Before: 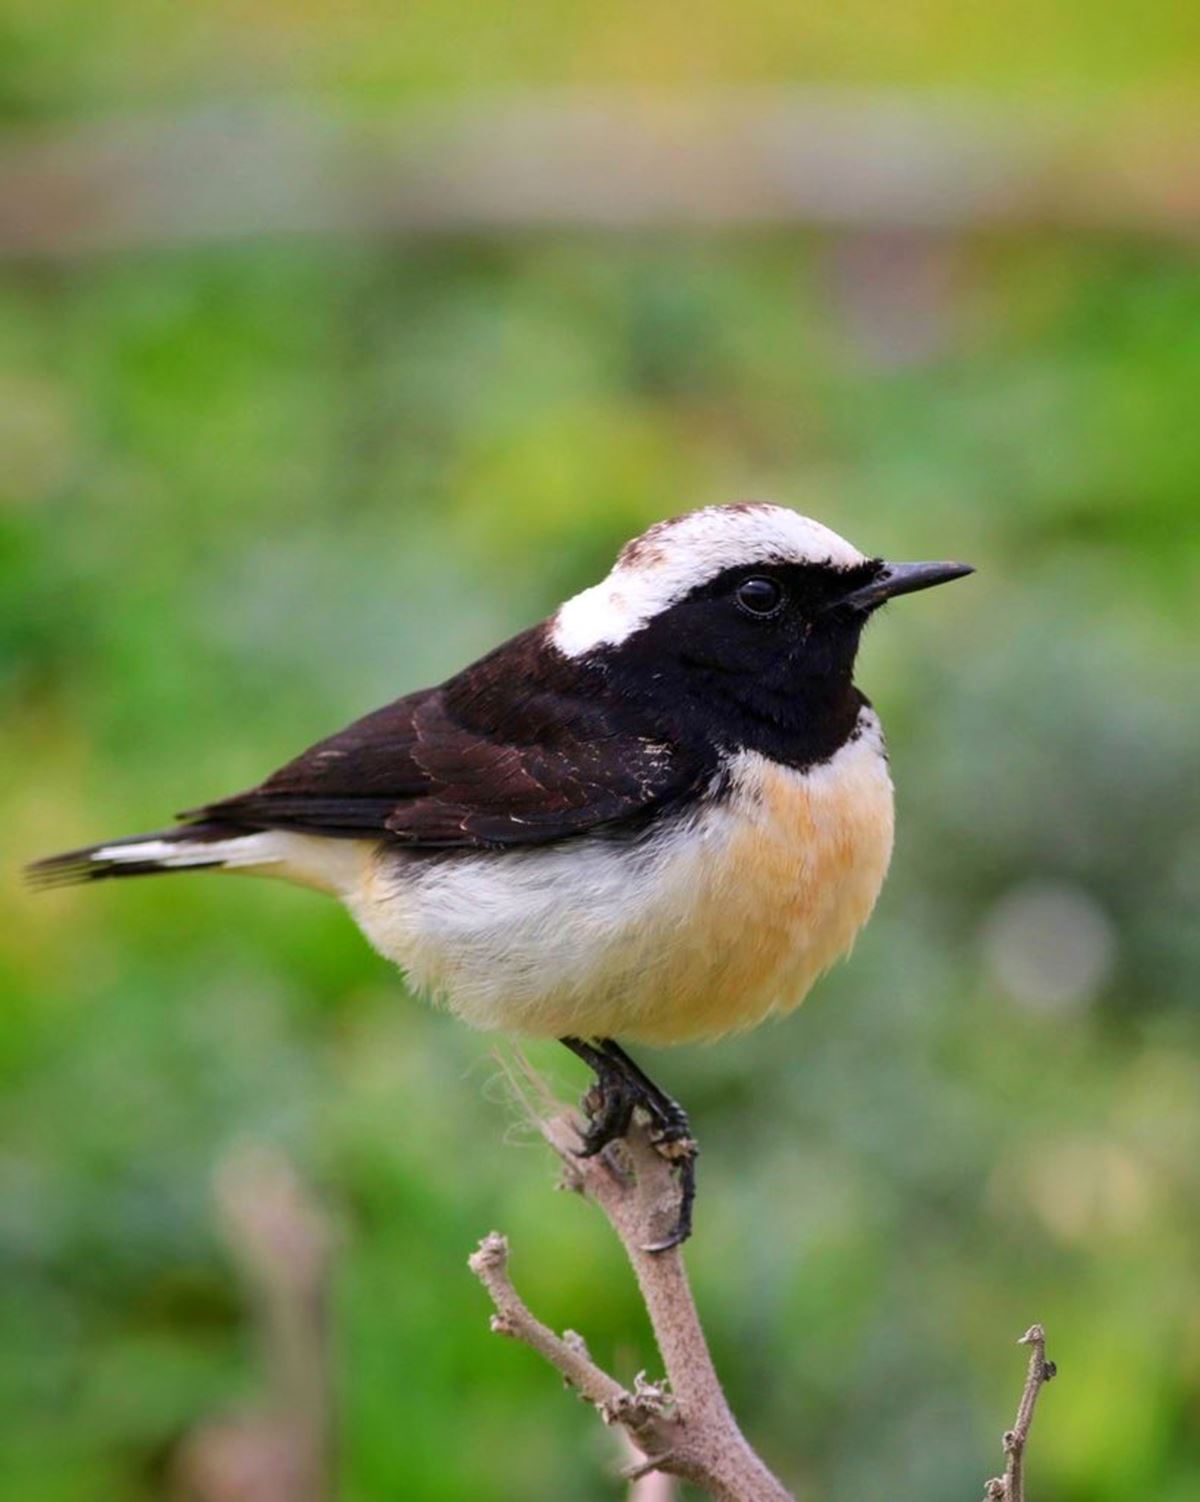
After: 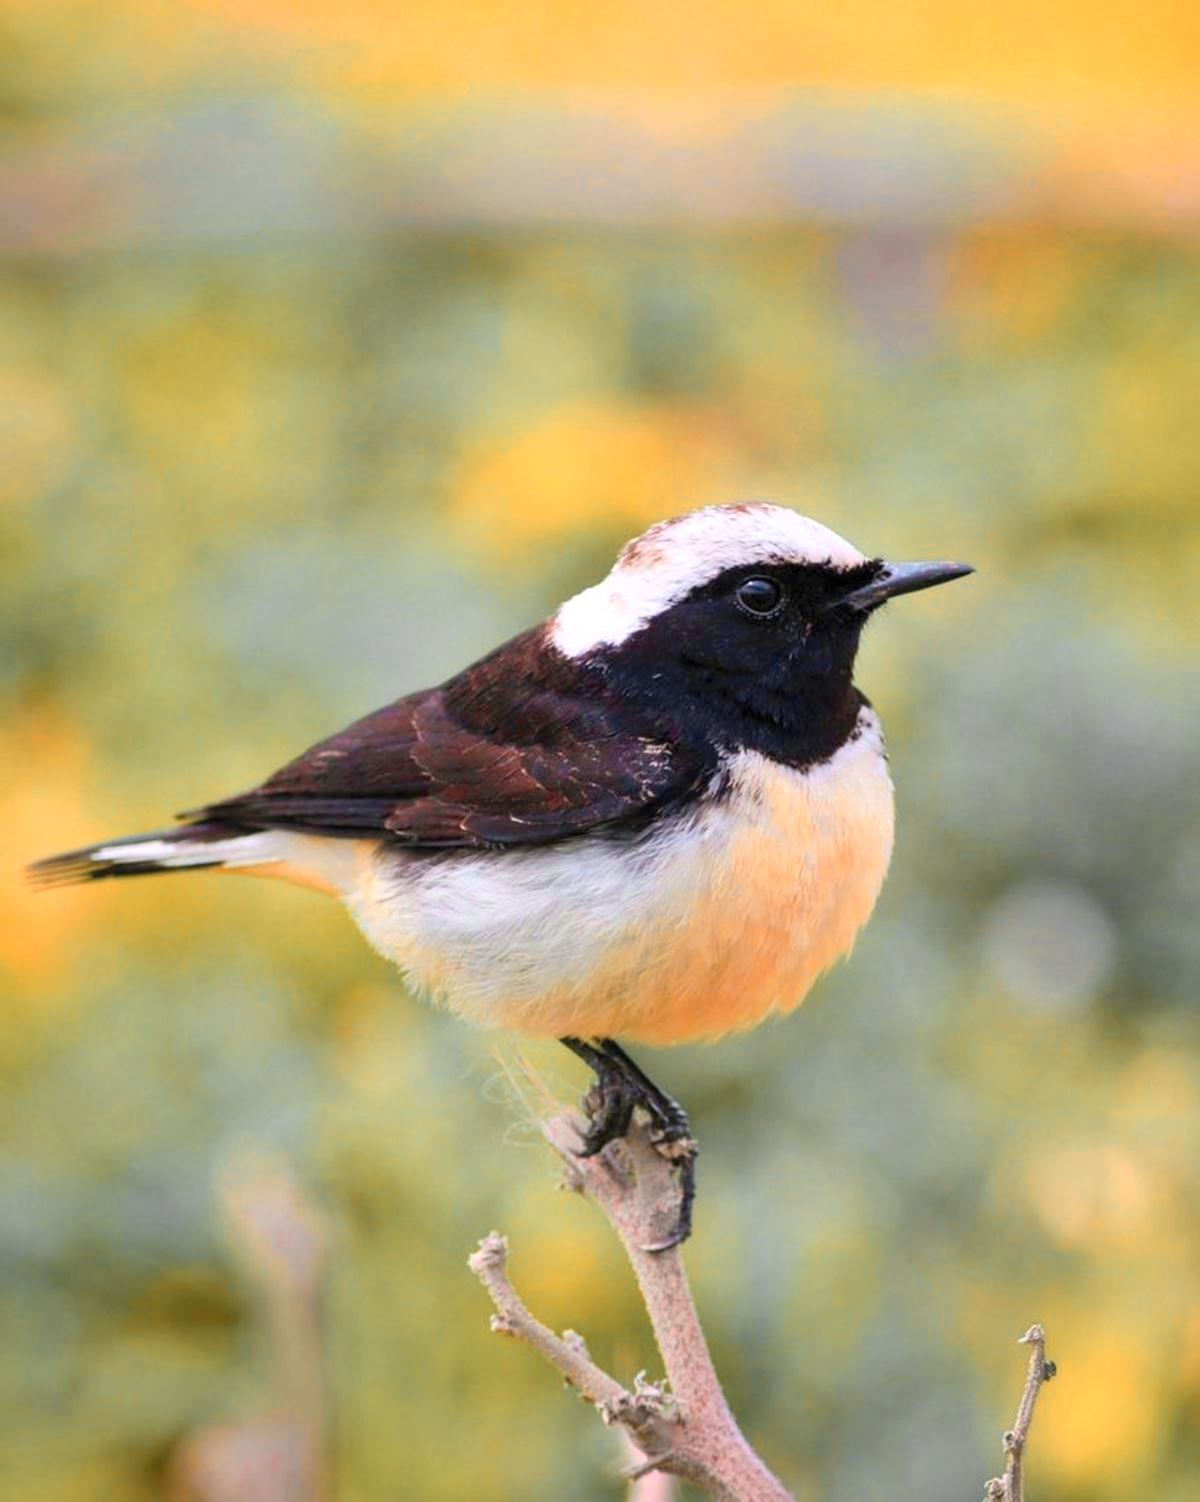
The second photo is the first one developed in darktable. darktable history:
color zones: curves: ch0 [(0.009, 0.528) (0.136, 0.6) (0.255, 0.586) (0.39, 0.528) (0.522, 0.584) (0.686, 0.736) (0.849, 0.561)]; ch1 [(0.045, 0.781) (0.14, 0.416) (0.257, 0.695) (0.442, 0.032) (0.738, 0.338) (0.818, 0.632) (0.891, 0.741) (1, 0.704)]; ch2 [(0, 0.667) (0.141, 0.52) (0.26, 0.37) (0.474, 0.432) (0.743, 0.286)]
base curve: curves: ch0 [(0, 0) (0.472, 0.508) (1, 1)], preserve colors none
contrast brightness saturation: brightness 0.146
